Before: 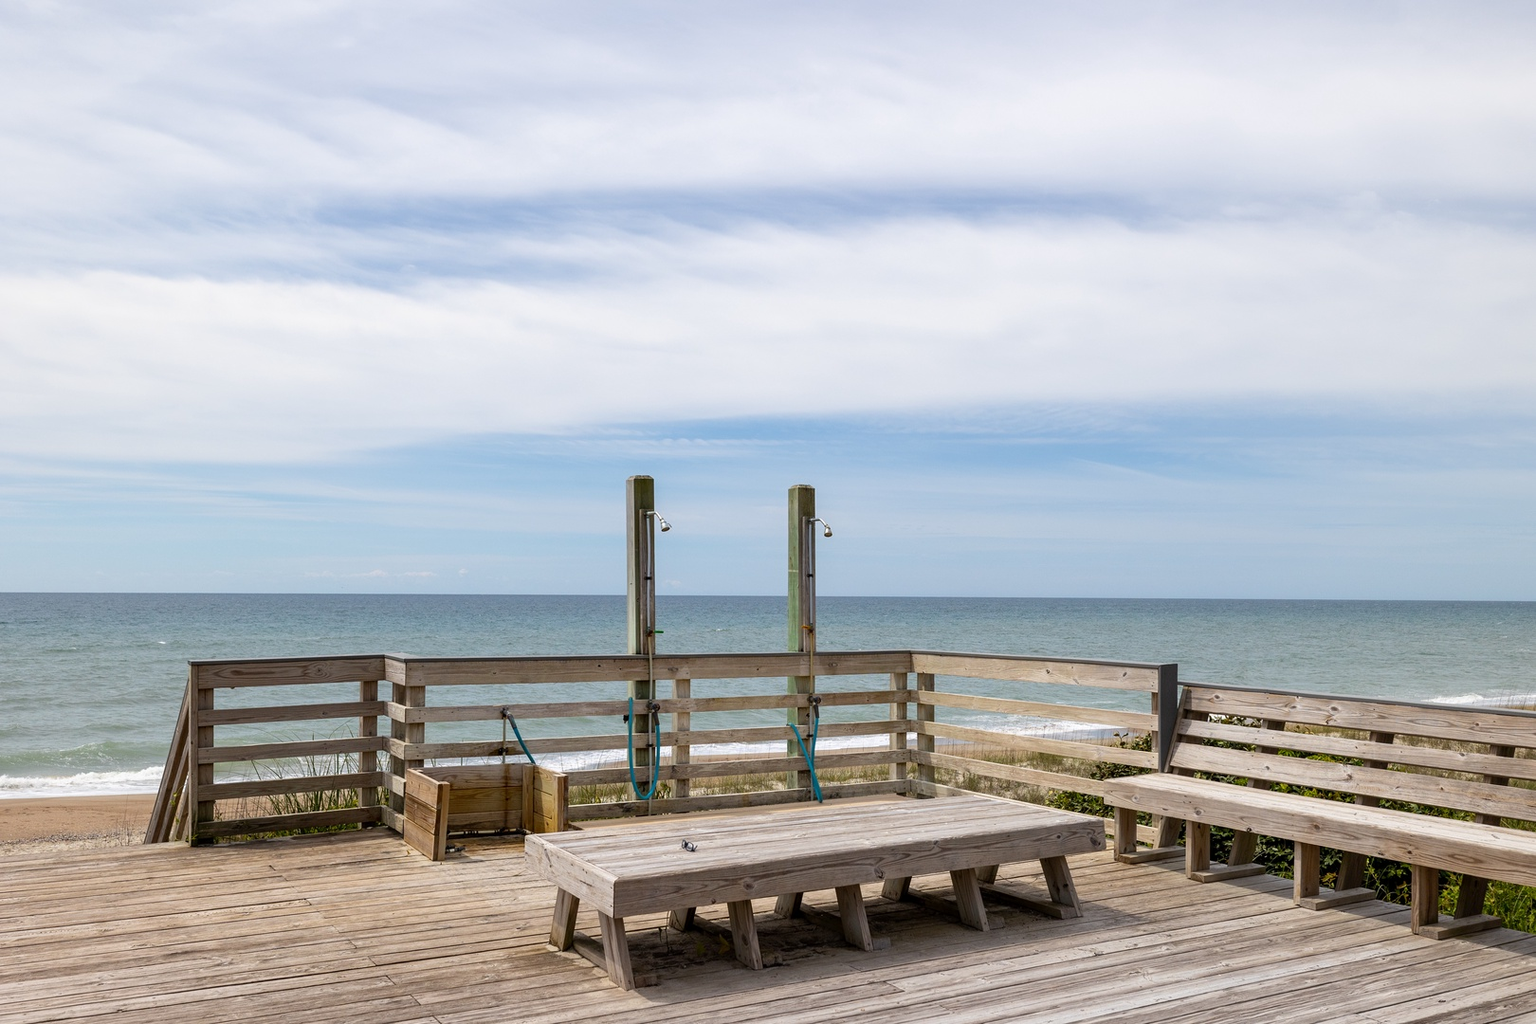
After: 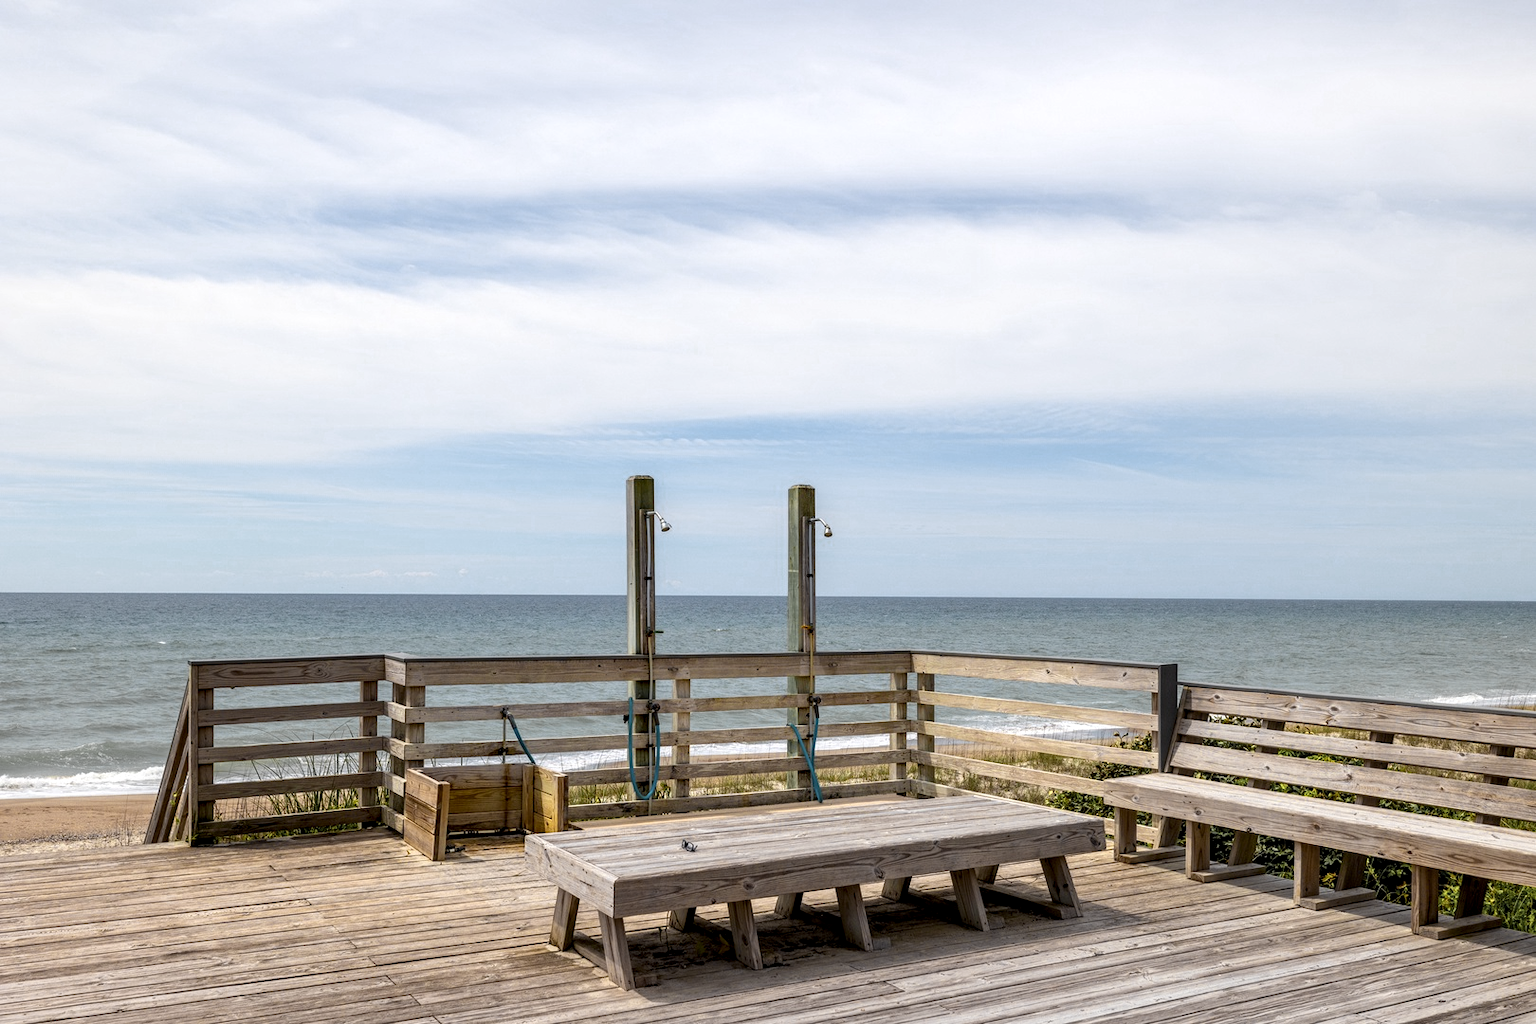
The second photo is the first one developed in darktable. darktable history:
color zones: curves: ch0 [(0.004, 0.306) (0.107, 0.448) (0.252, 0.656) (0.41, 0.398) (0.595, 0.515) (0.768, 0.628)]; ch1 [(0.07, 0.323) (0.151, 0.452) (0.252, 0.608) (0.346, 0.221) (0.463, 0.189) (0.61, 0.368) (0.735, 0.395) (0.921, 0.412)]; ch2 [(0, 0.476) (0.132, 0.512) (0.243, 0.512) (0.397, 0.48) (0.522, 0.376) (0.634, 0.536) (0.761, 0.46)]
local contrast: detail 130%
